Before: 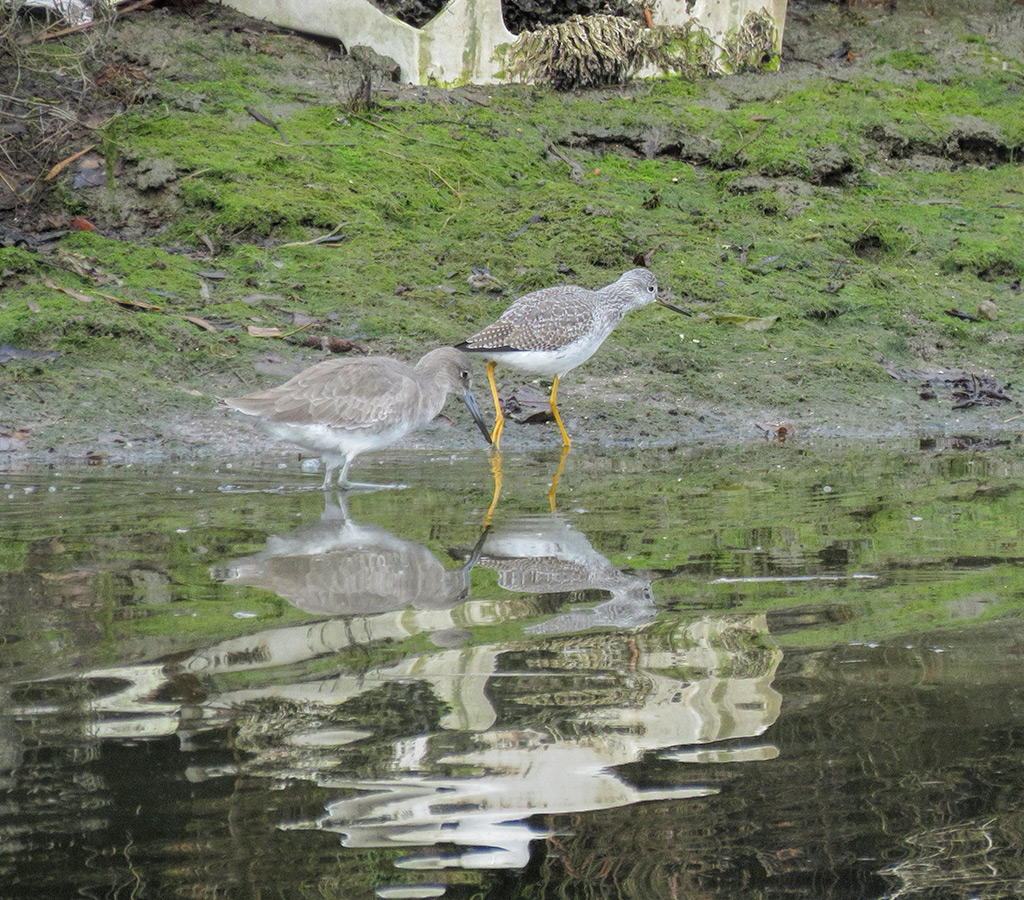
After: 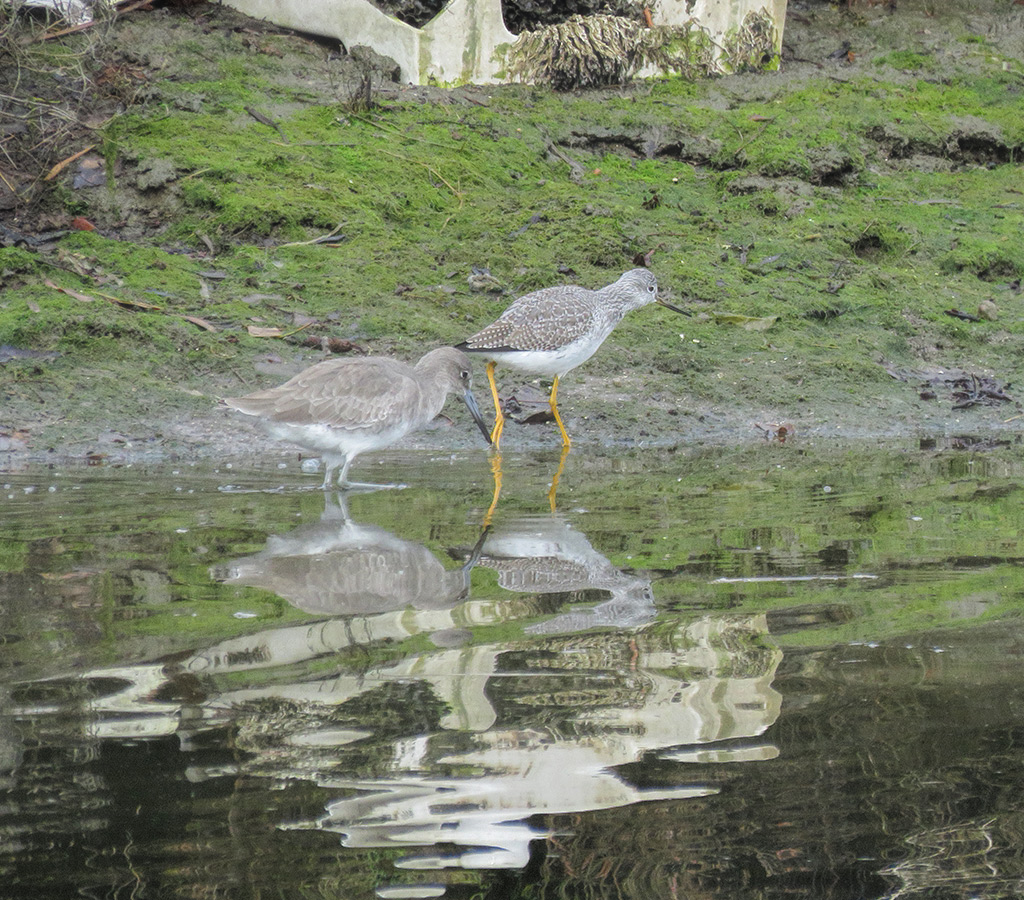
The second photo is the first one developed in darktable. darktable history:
haze removal: strength -0.054, adaptive false
